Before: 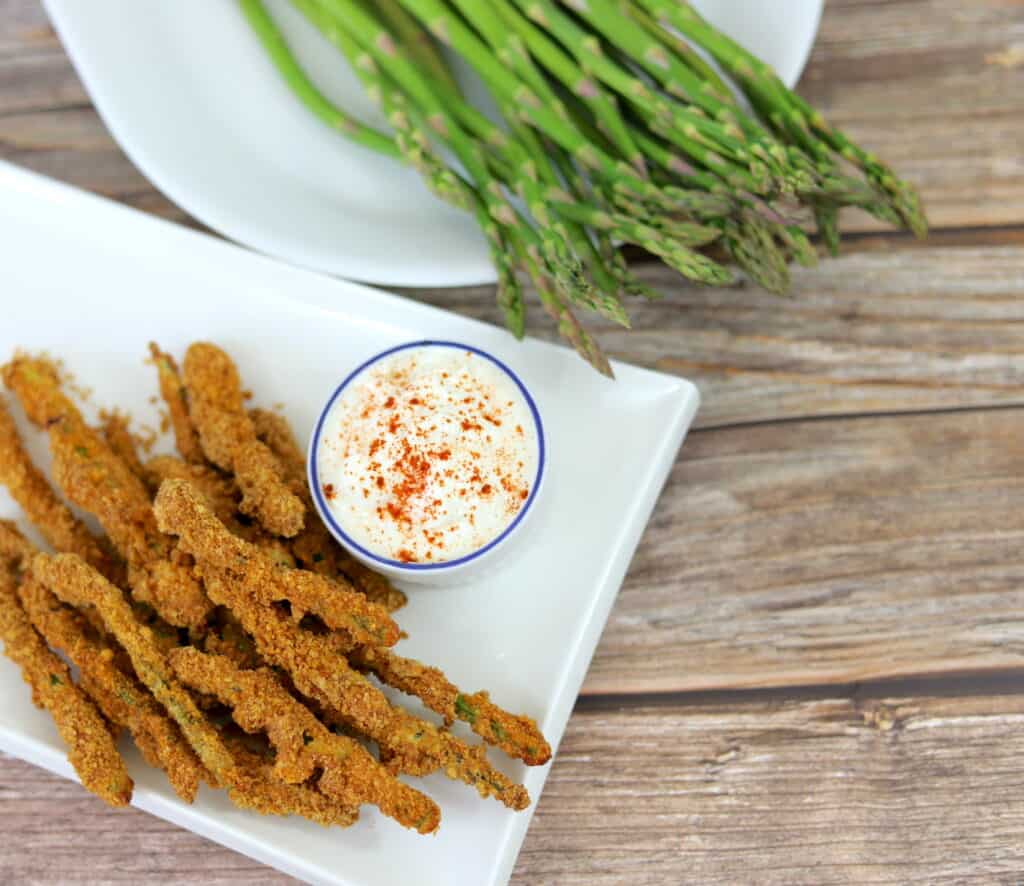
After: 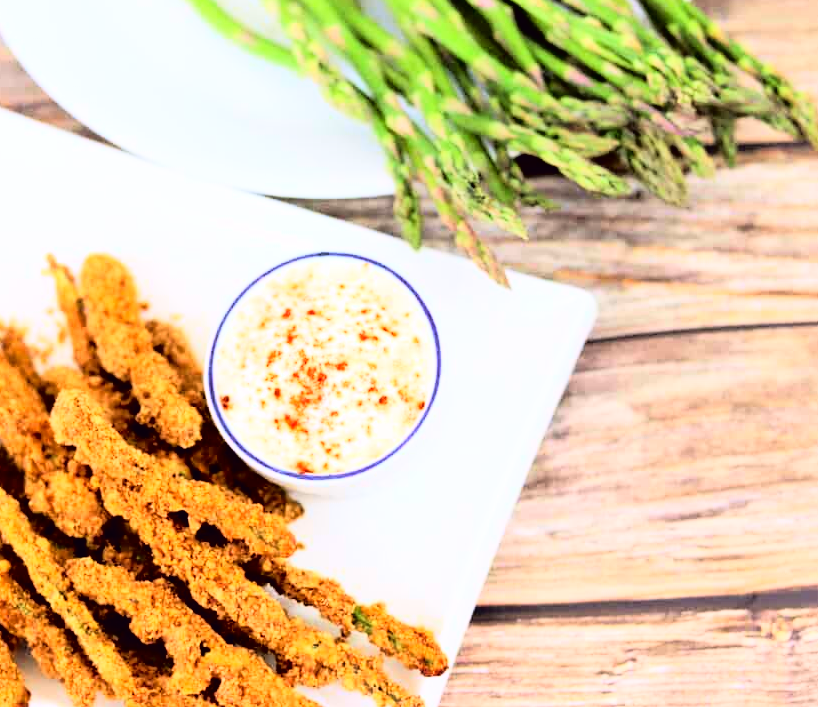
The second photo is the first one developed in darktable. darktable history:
crop and rotate: left 10.071%, top 10.071%, right 10.02%, bottom 10.02%
tone curve: curves: ch0 [(0, 0) (0.126, 0.061) (0.362, 0.382) (0.498, 0.498) (0.706, 0.712) (1, 1)]; ch1 [(0, 0) (0.5, 0.522) (0.55, 0.586) (1, 1)]; ch2 [(0, 0) (0.44, 0.424) (0.5, 0.482) (0.537, 0.538) (1, 1)], color space Lab, independent channels, preserve colors none
rgb curve: curves: ch0 [(0, 0) (0.21, 0.15) (0.24, 0.21) (0.5, 0.75) (0.75, 0.96) (0.89, 0.99) (1, 1)]; ch1 [(0, 0.02) (0.21, 0.13) (0.25, 0.2) (0.5, 0.67) (0.75, 0.9) (0.89, 0.97) (1, 1)]; ch2 [(0, 0.02) (0.21, 0.13) (0.25, 0.2) (0.5, 0.67) (0.75, 0.9) (0.89, 0.97) (1, 1)], compensate middle gray true
